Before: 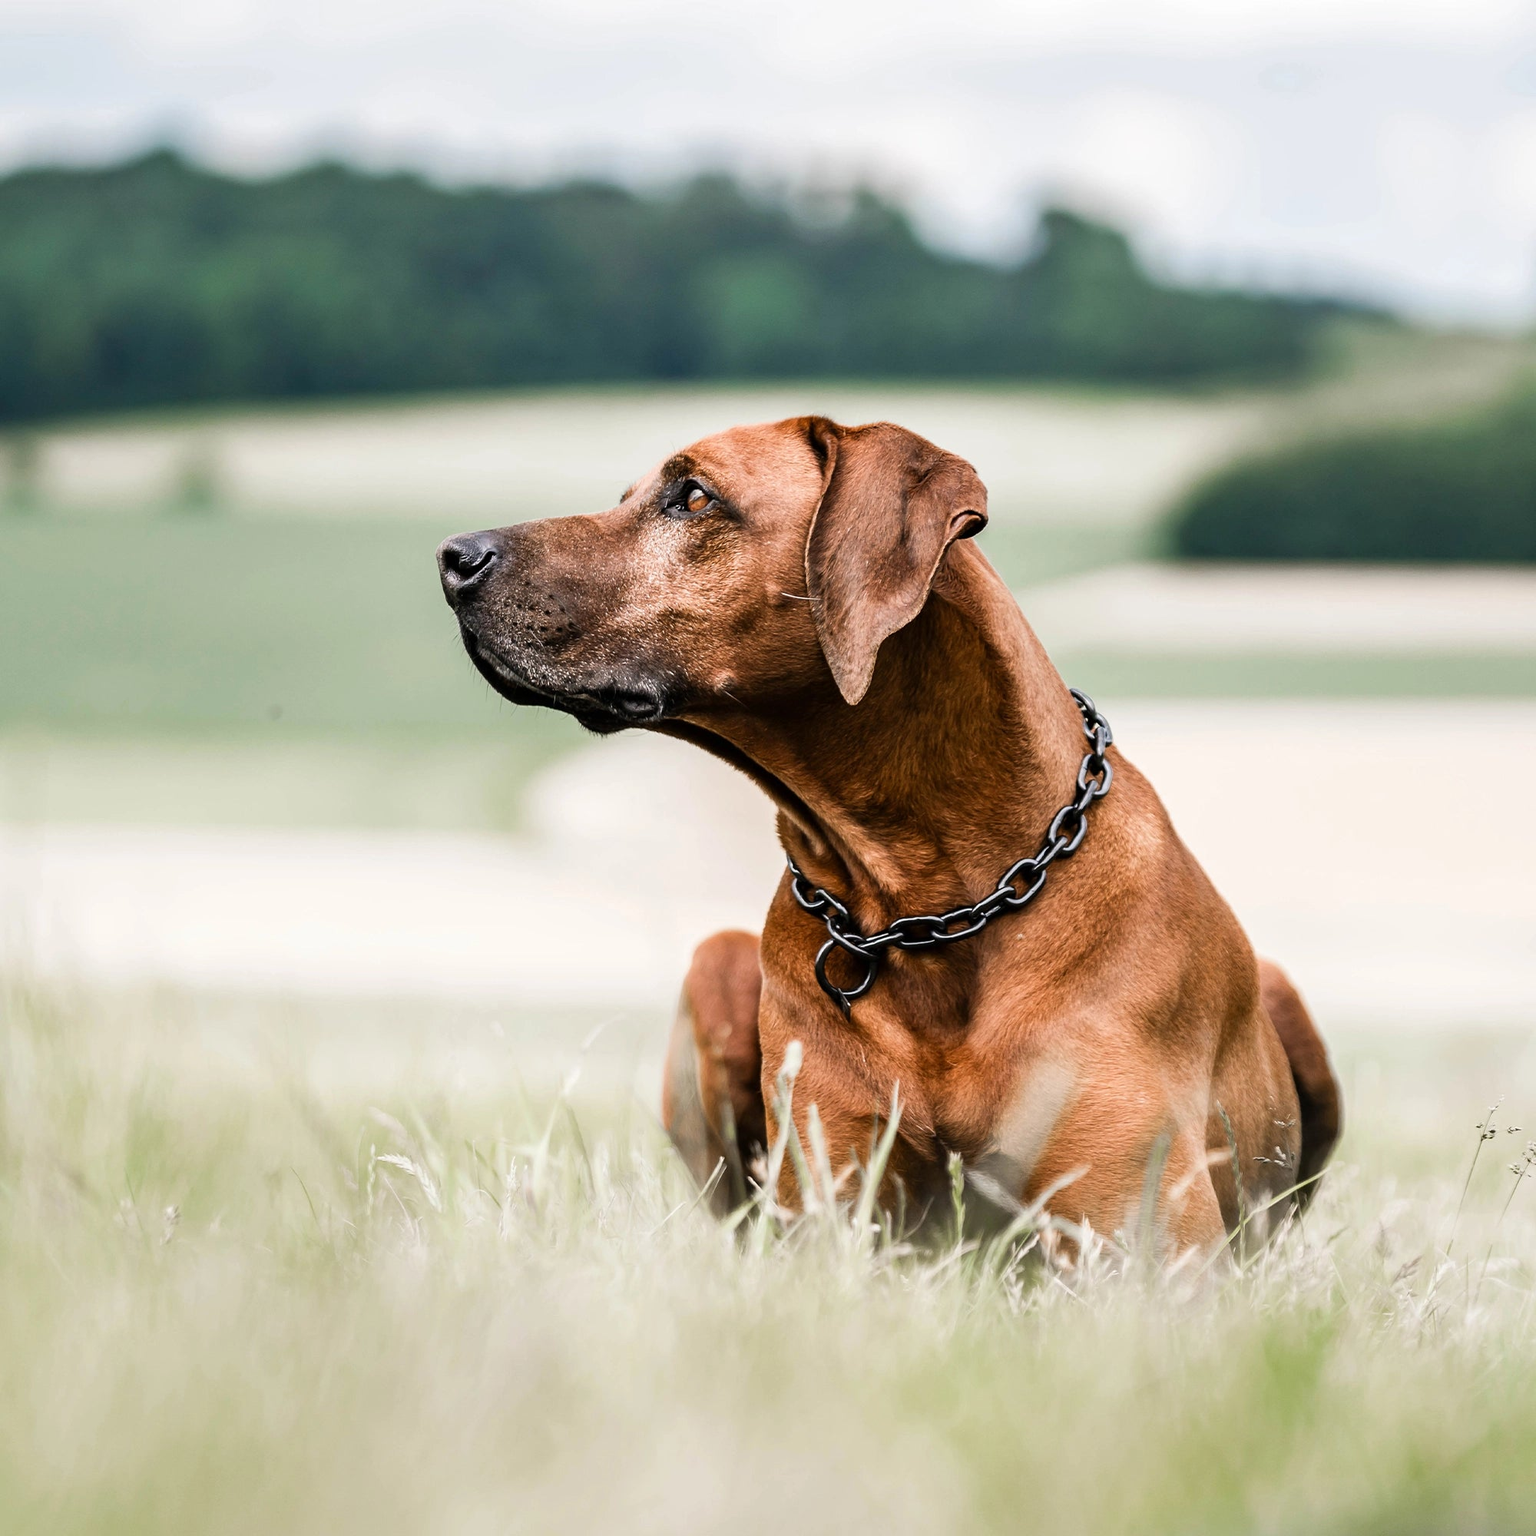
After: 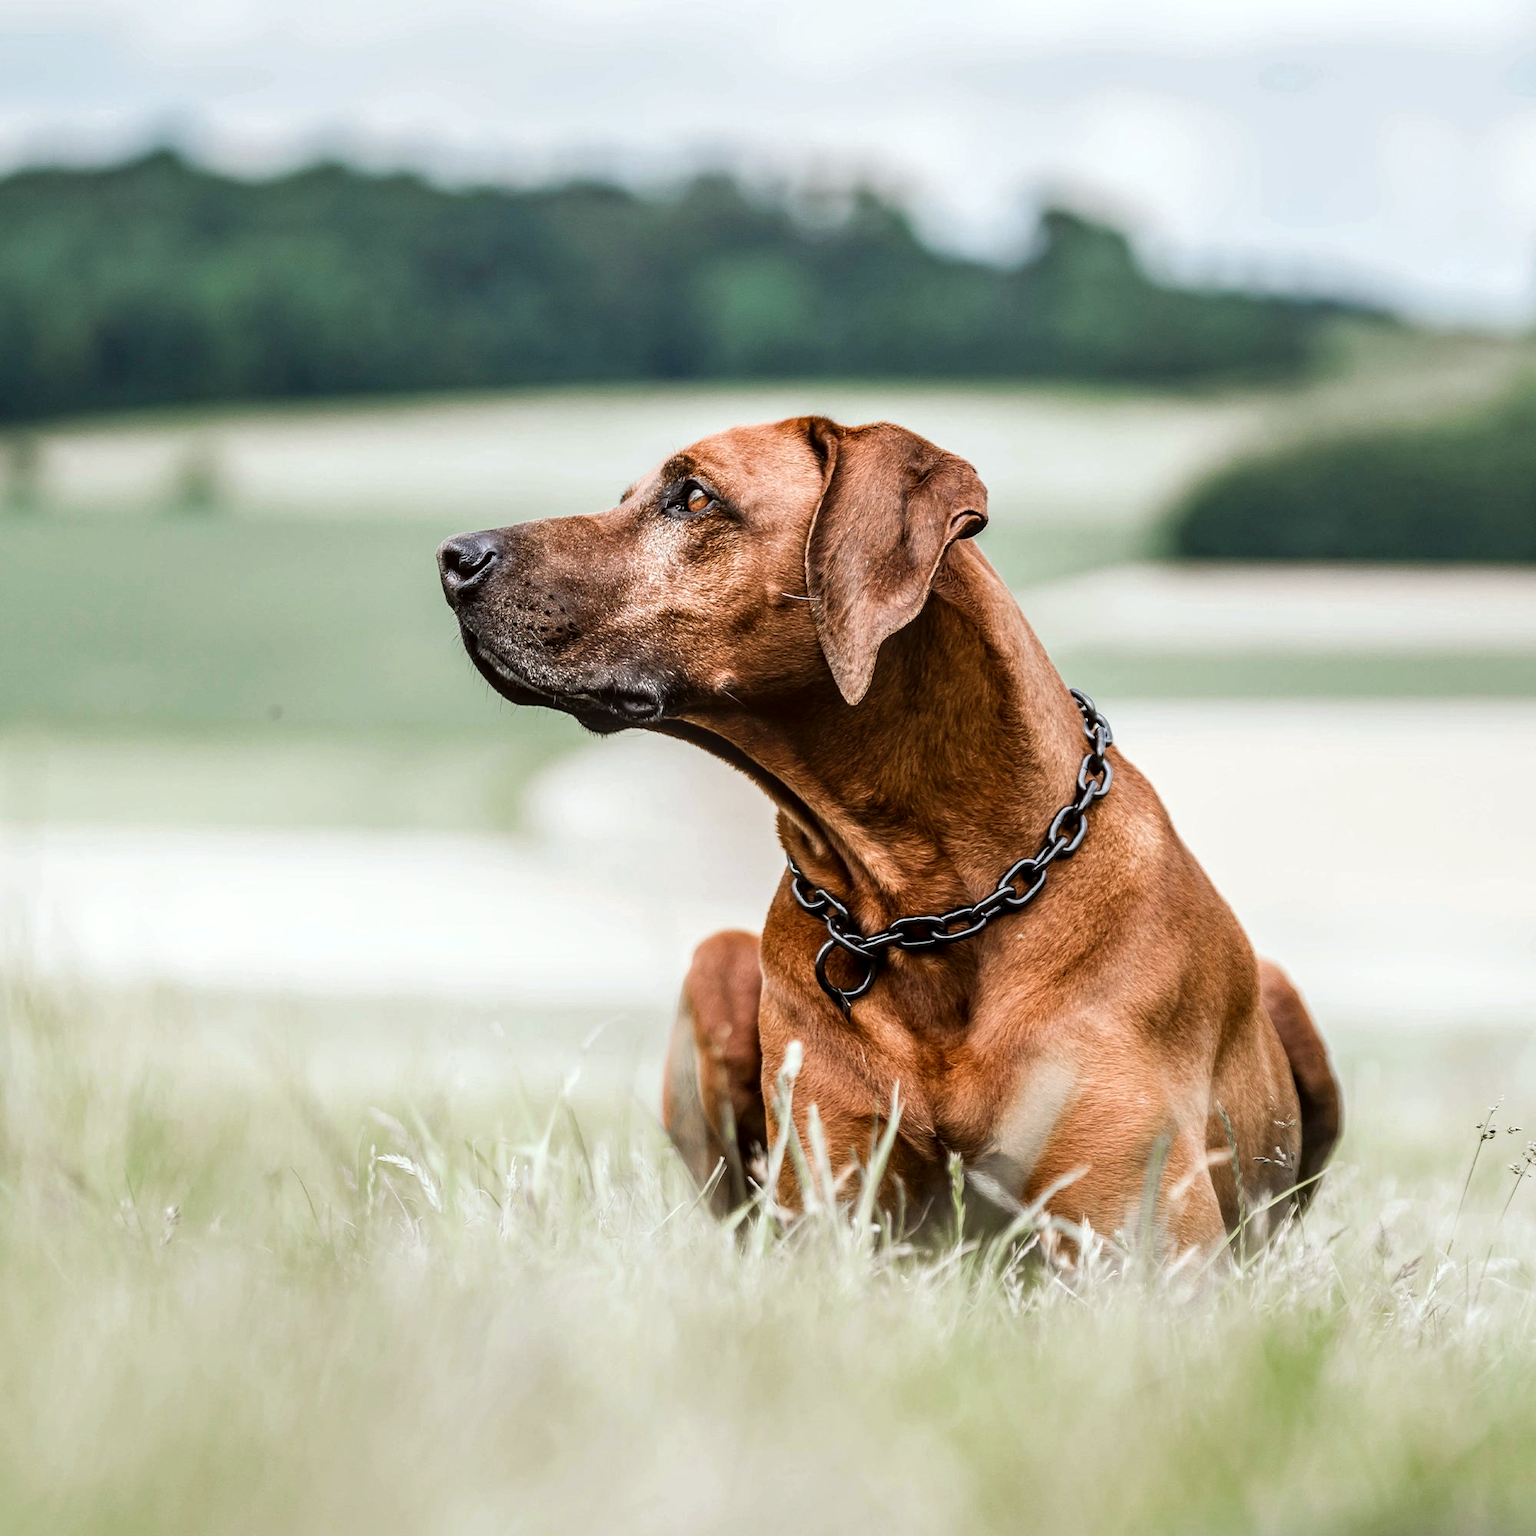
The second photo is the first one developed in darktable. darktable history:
color correction: highlights a* -2.73, highlights b* -2.09, shadows a* 2.41, shadows b* 2.73
local contrast: on, module defaults
